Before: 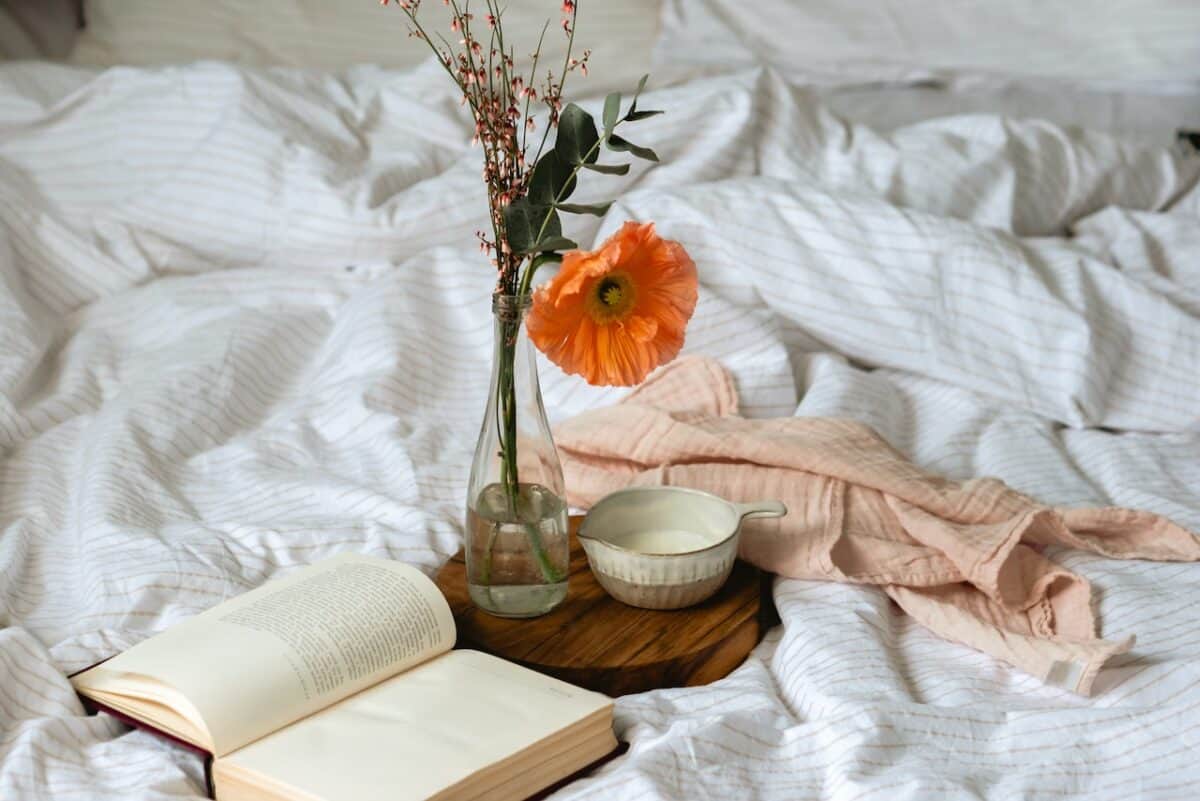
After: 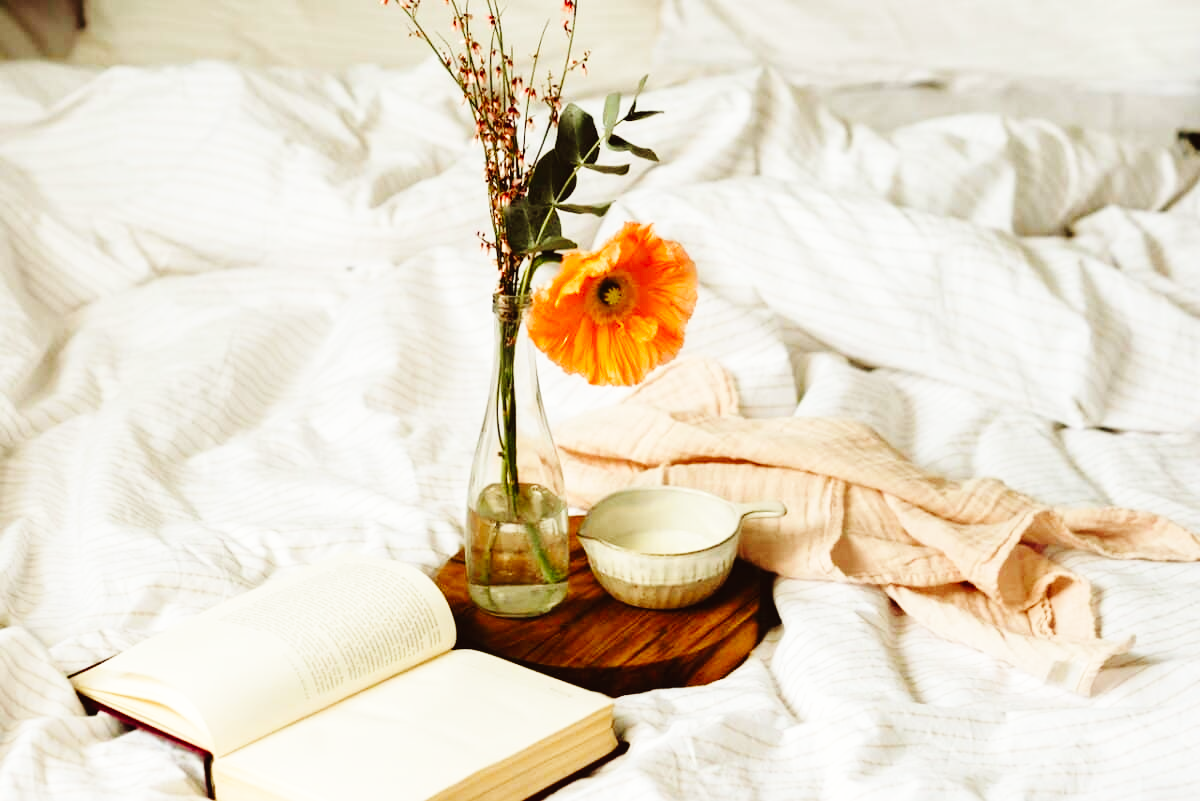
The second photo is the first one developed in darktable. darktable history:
color balance: lift [1.005, 1.002, 0.998, 0.998], gamma [1, 1.021, 1.02, 0.979], gain [0.923, 1.066, 1.056, 0.934]
base curve: curves: ch0 [(0, 0) (0, 0) (0.002, 0.001) (0.008, 0.003) (0.019, 0.011) (0.037, 0.037) (0.064, 0.11) (0.102, 0.232) (0.152, 0.379) (0.216, 0.524) (0.296, 0.665) (0.394, 0.789) (0.512, 0.881) (0.651, 0.945) (0.813, 0.986) (1, 1)], preserve colors none
